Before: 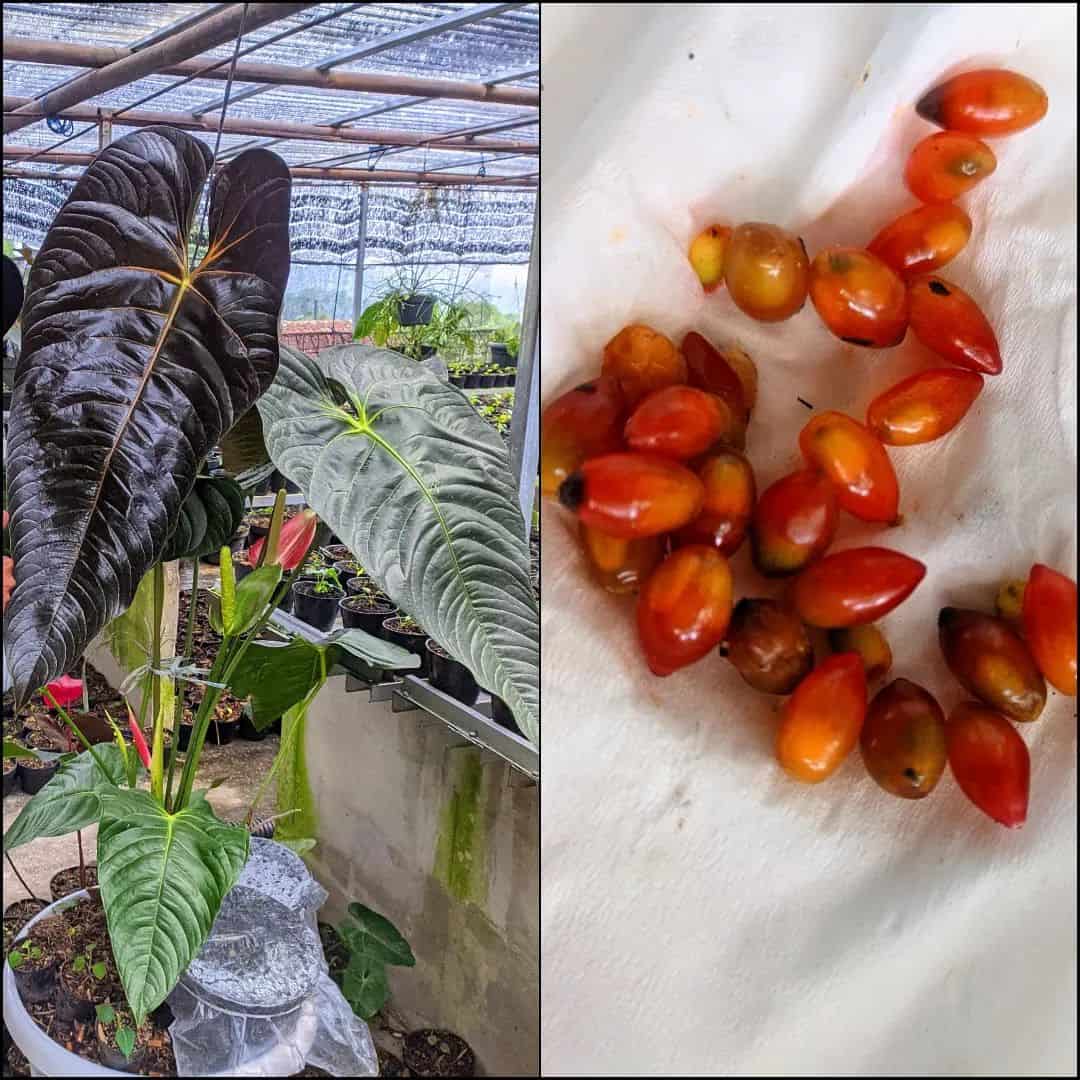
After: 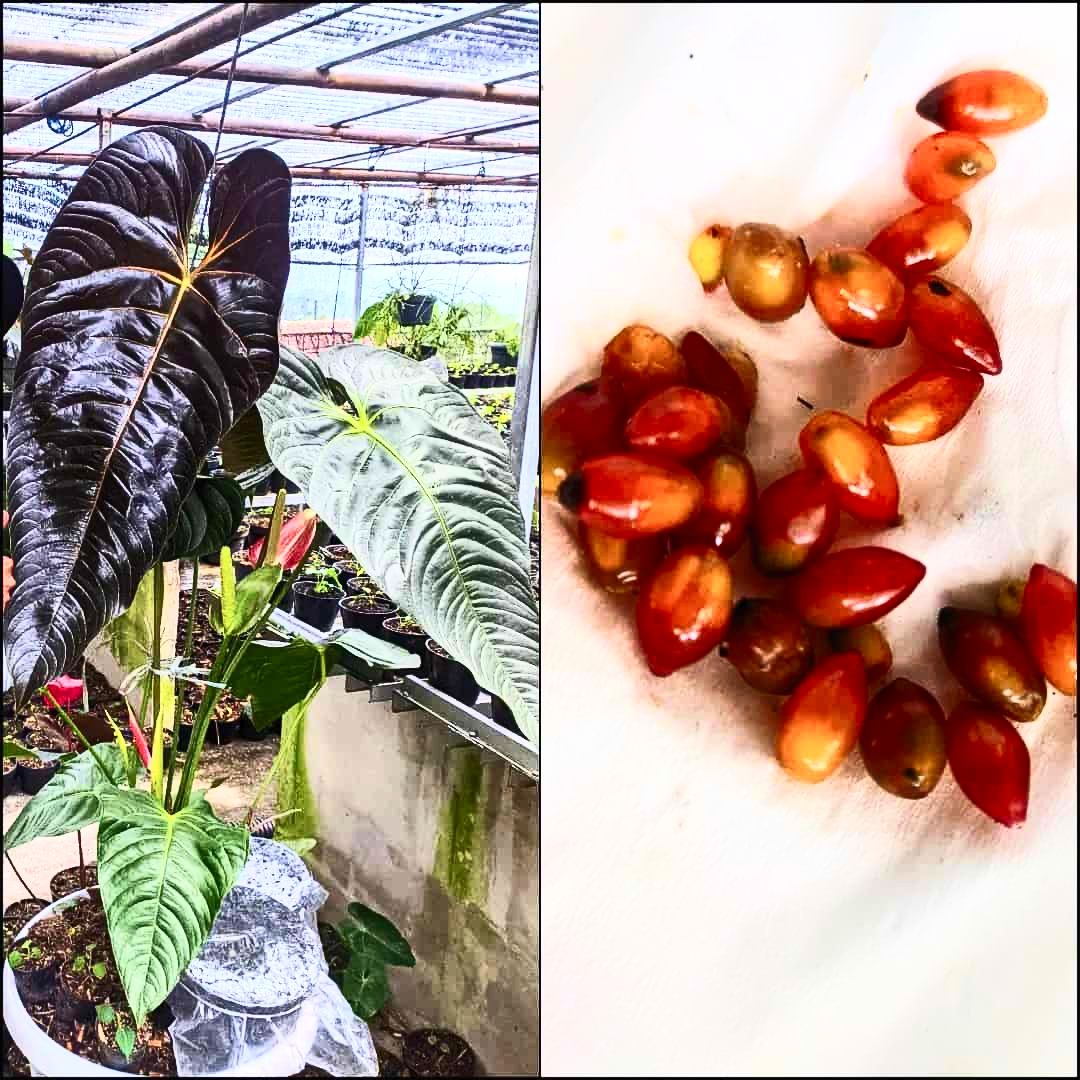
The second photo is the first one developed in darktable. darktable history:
velvia: on, module defaults
contrast brightness saturation: contrast 0.62, brightness 0.34, saturation 0.14
